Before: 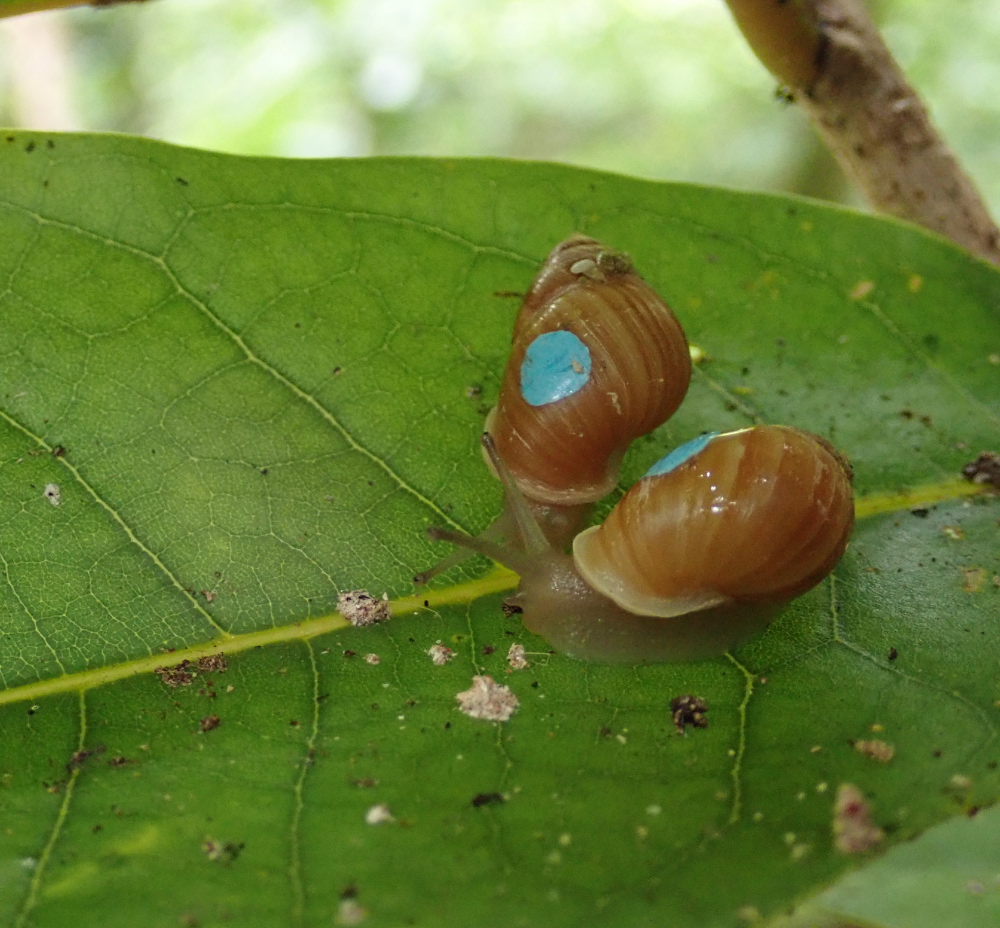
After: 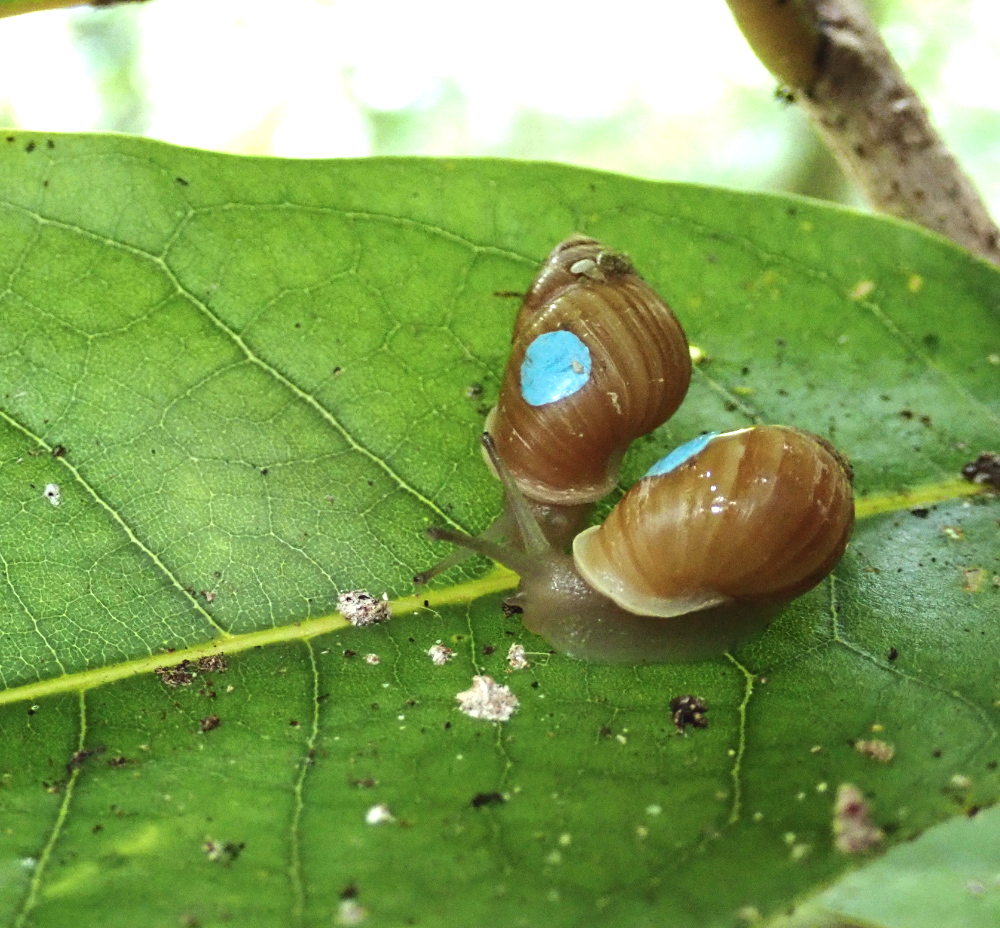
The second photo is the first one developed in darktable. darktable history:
contrast brightness saturation: contrast -0.08, brightness -0.04, saturation -0.11
tone equalizer: -8 EV -0.75 EV, -7 EV -0.7 EV, -6 EV -0.6 EV, -5 EV -0.4 EV, -3 EV 0.4 EV, -2 EV 0.6 EV, -1 EV 0.7 EV, +0 EV 0.75 EV, edges refinement/feathering 500, mask exposure compensation -1.57 EV, preserve details no
white balance: red 0.924, blue 1.095
exposure: exposure 0.7 EV, compensate highlight preservation false
